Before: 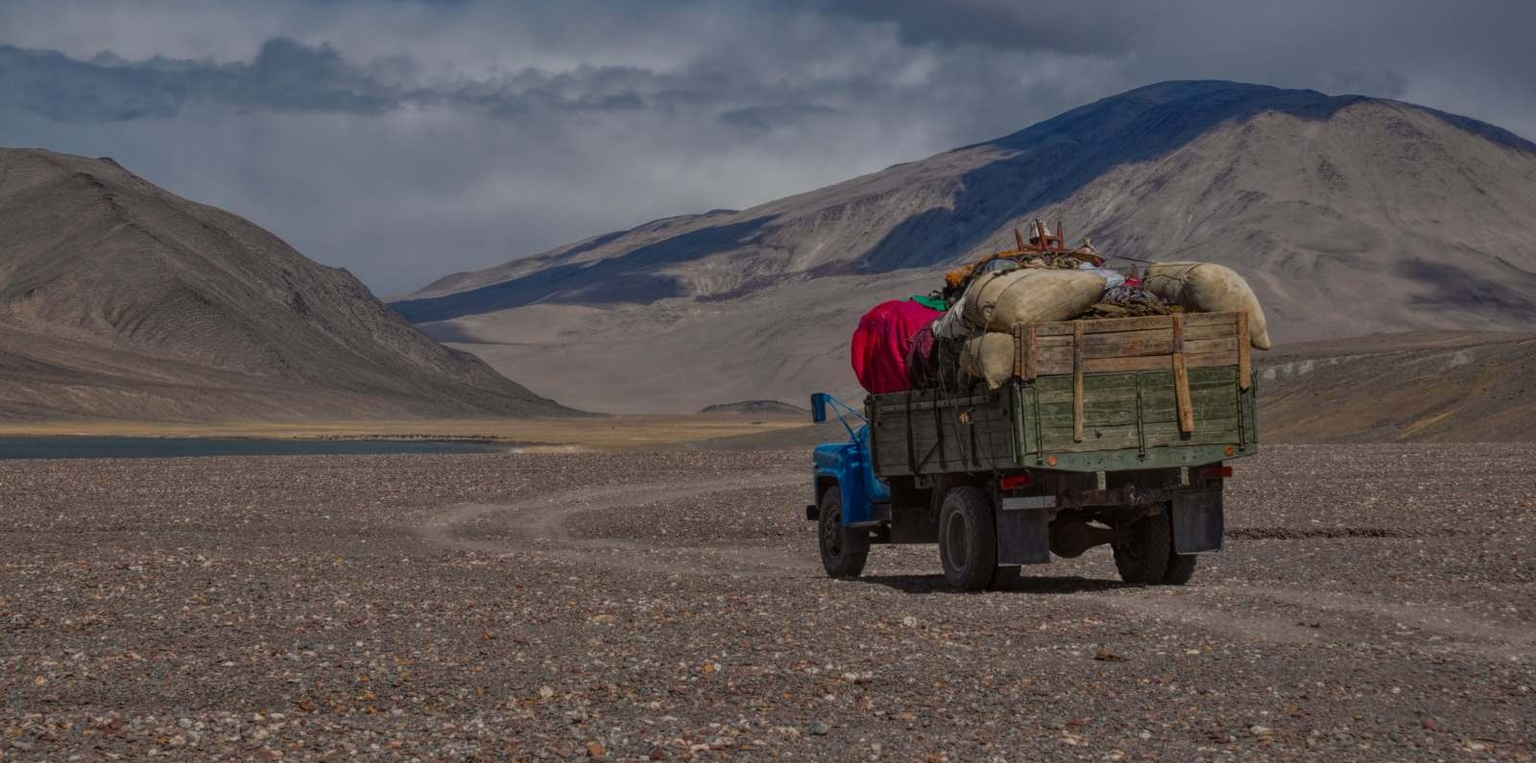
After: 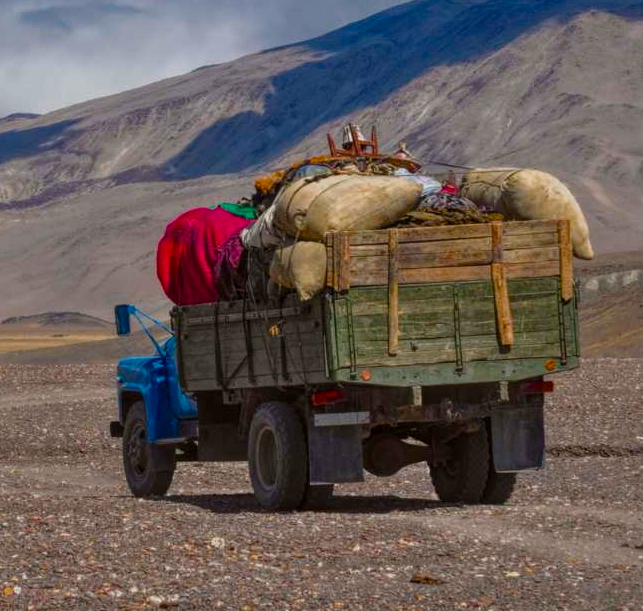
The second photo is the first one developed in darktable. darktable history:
crop: left 45.672%, top 13.24%, right 14.117%, bottom 9.806%
color balance rgb: perceptual saturation grading › global saturation 27.617%, perceptual saturation grading › highlights -25.017%, perceptual saturation grading › shadows 26.028%, perceptual brilliance grading › global brilliance 24.514%
